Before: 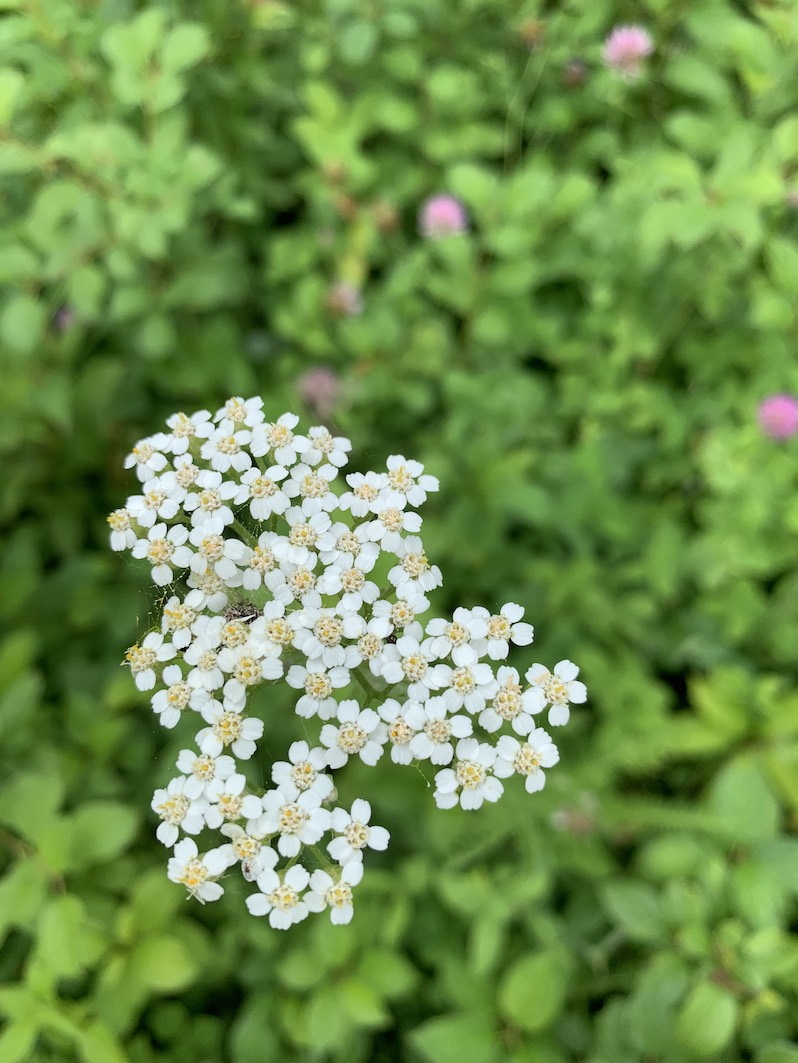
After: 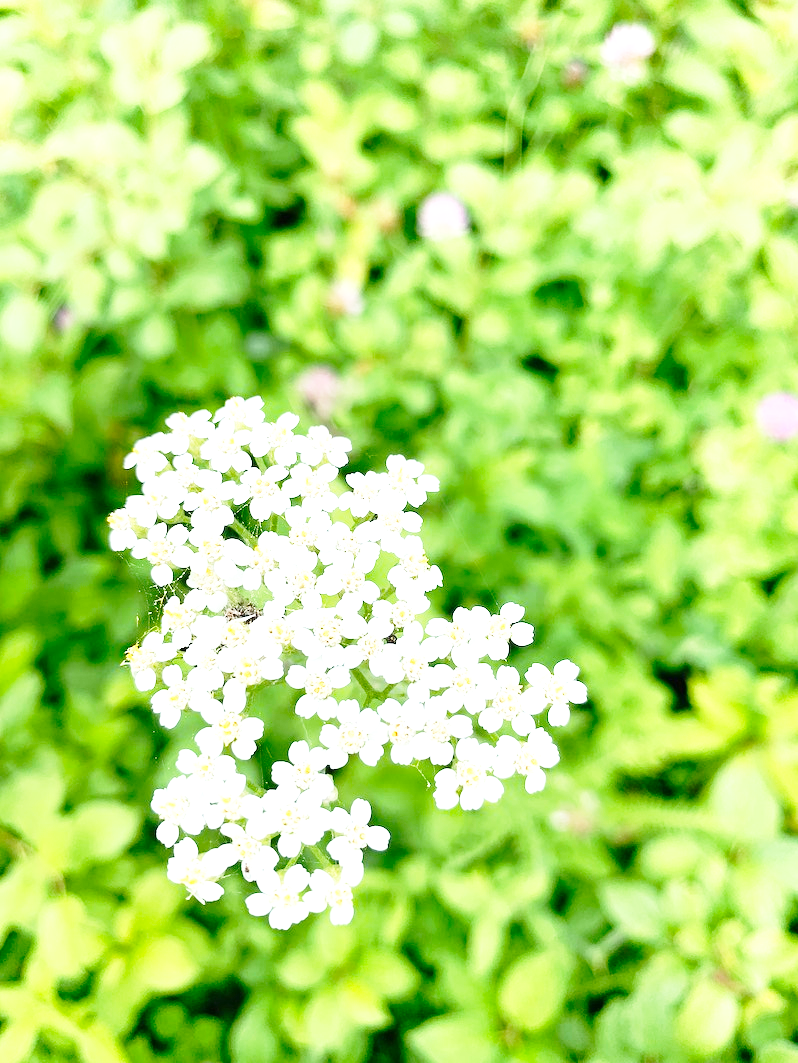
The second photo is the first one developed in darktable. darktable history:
base curve: curves: ch0 [(0, 0) (0.028, 0.03) (0.121, 0.232) (0.46, 0.748) (0.859, 0.968) (1, 1)], preserve colors none
exposure: black level correction 0, exposure 1.125 EV, compensate exposure bias true, compensate highlight preservation false
